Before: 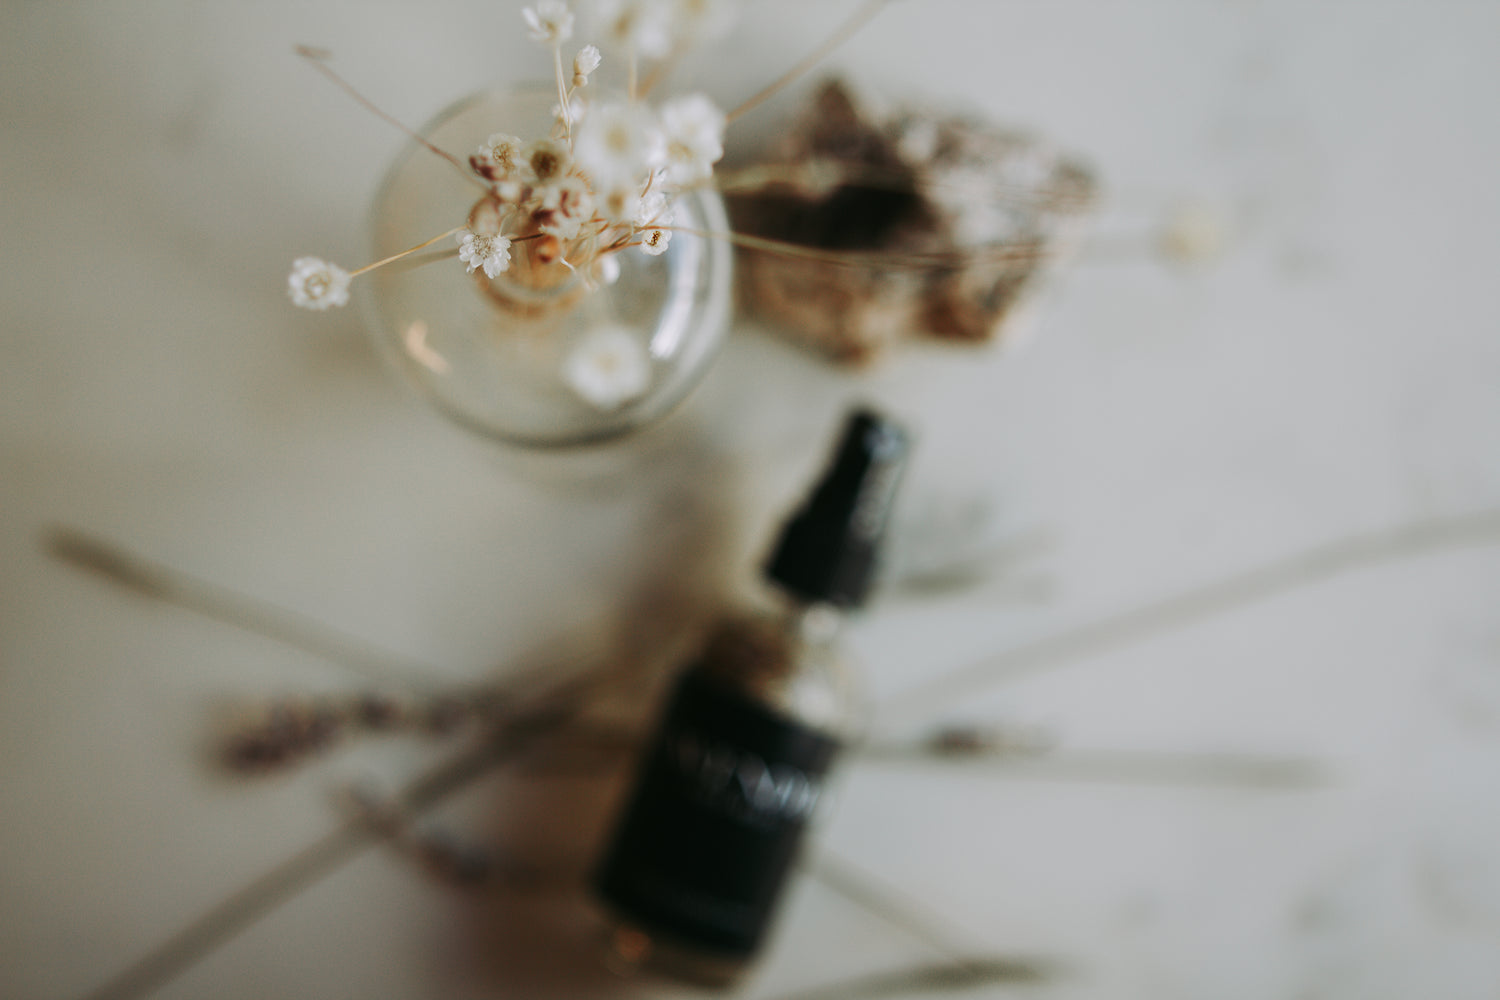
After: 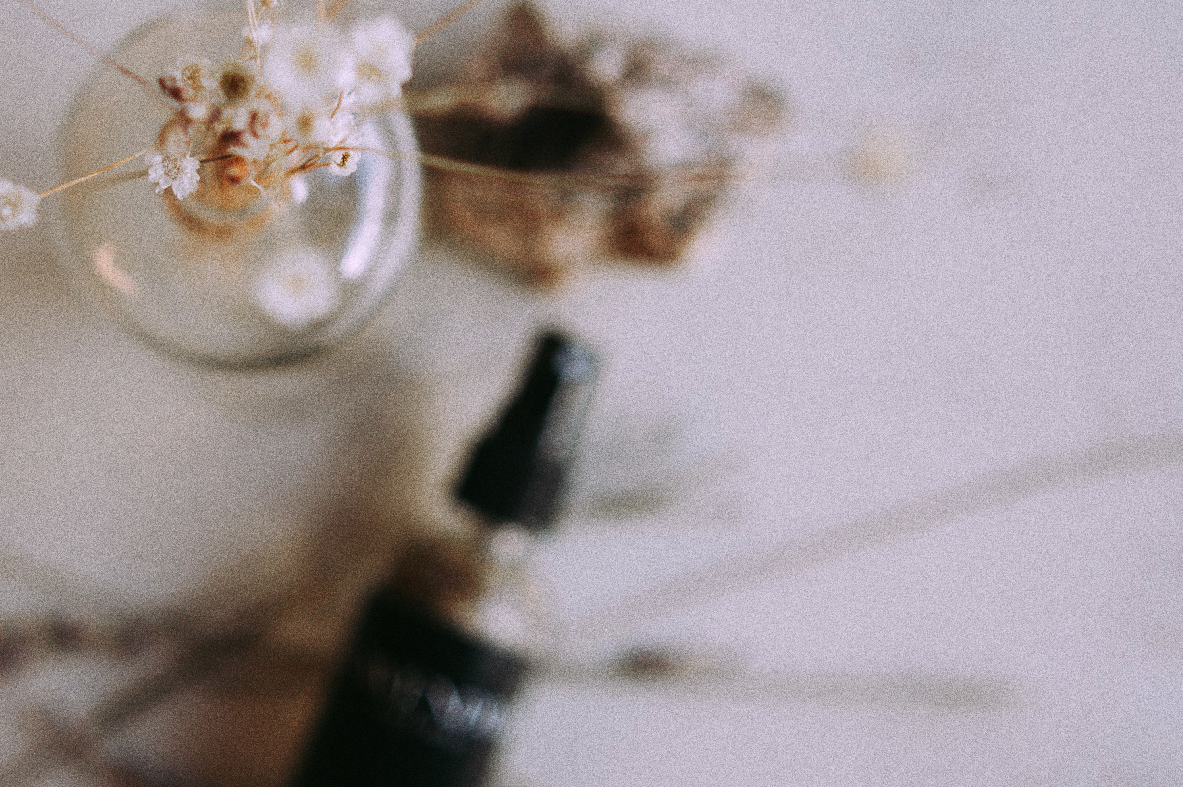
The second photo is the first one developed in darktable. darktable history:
tone equalizer: on, module defaults
crop and rotate: left 20.74%, top 7.912%, right 0.375%, bottom 13.378%
white balance: red 1.05, blue 1.072
grain: coarseness 10.62 ISO, strength 55.56%
